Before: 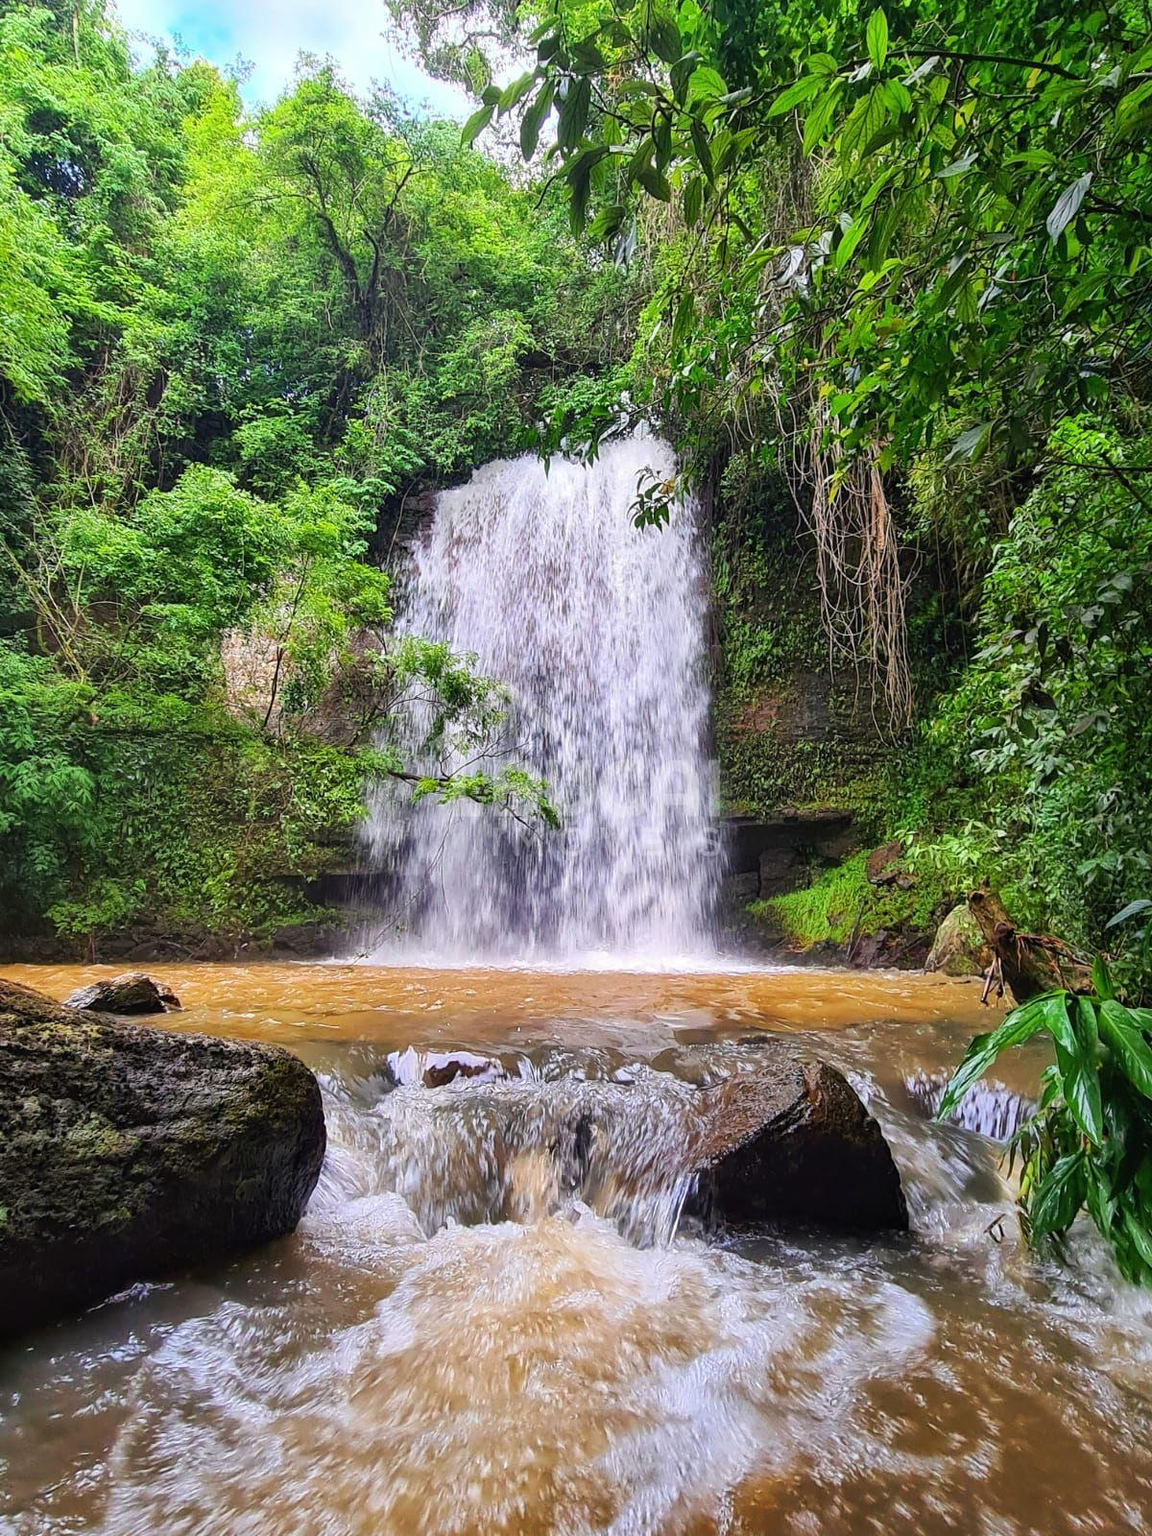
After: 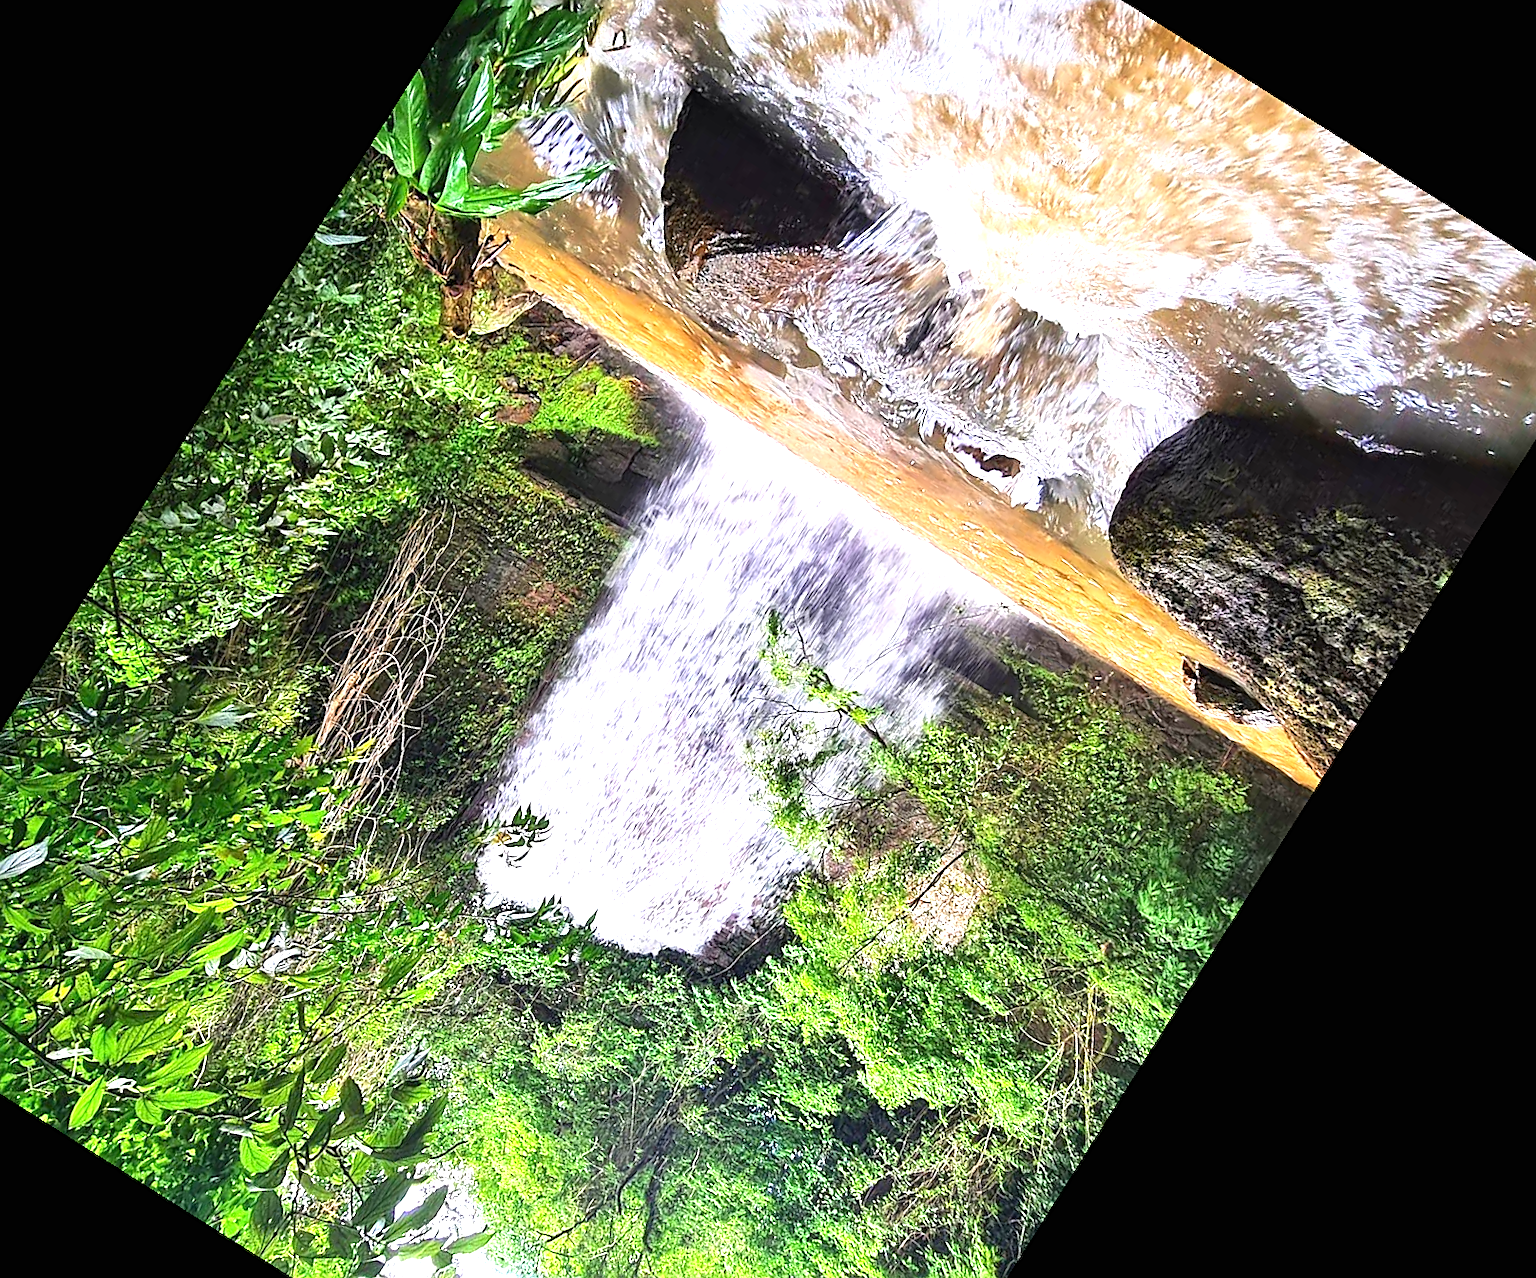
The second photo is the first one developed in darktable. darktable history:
sharpen: on, module defaults
crop and rotate: angle 147.76°, left 9.111%, top 15.655%, right 4.443%, bottom 16.918%
exposure: black level correction 0, exposure 1.2 EV, compensate highlight preservation false
